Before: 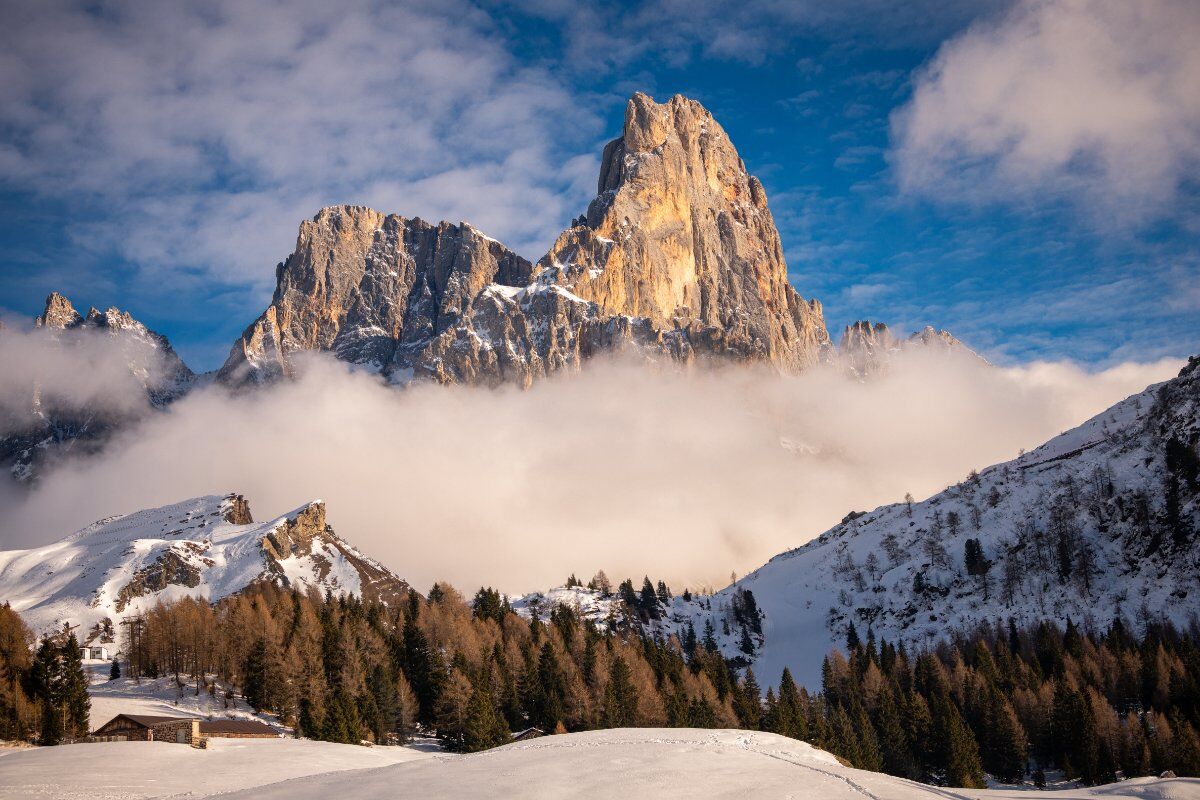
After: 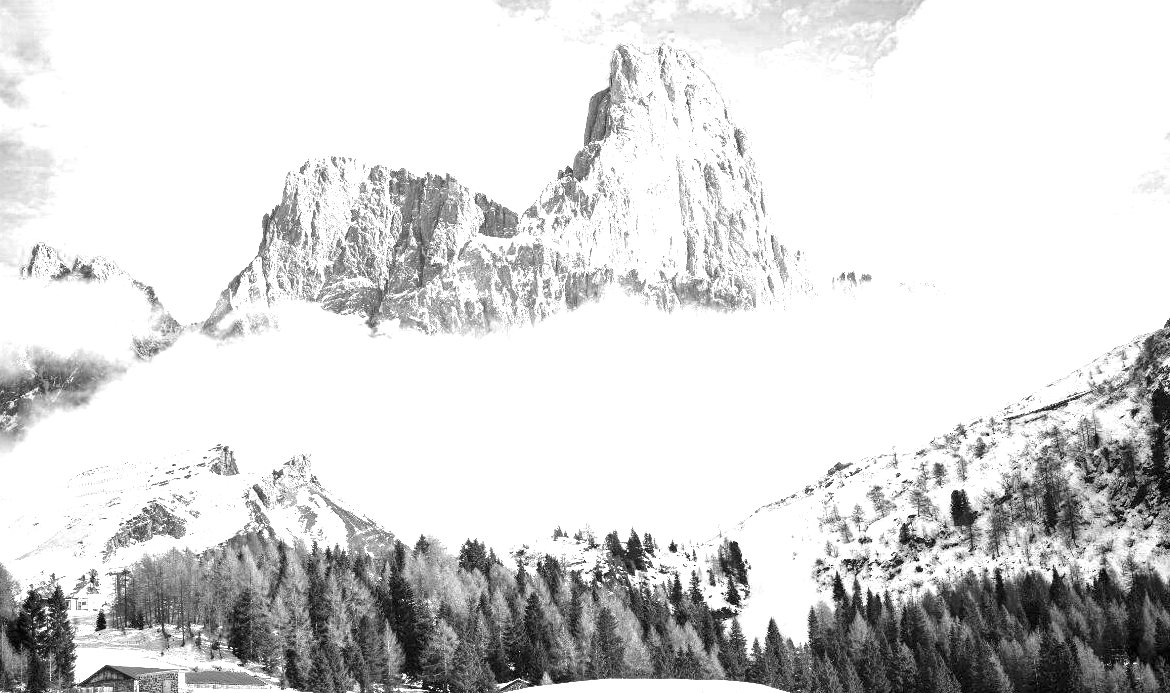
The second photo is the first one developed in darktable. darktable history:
exposure: exposure 1.994 EV, compensate highlight preservation false
crop: left 1.204%, top 6.147%, right 1.261%, bottom 7.192%
color zones: curves: ch0 [(0, 0.613) (0.01, 0.613) (0.245, 0.448) (0.498, 0.529) (0.642, 0.665) (0.879, 0.777) (0.99, 0.613)]; ch1 [(0, 0) (0.143, 0) (0.286, 0) (0.429, 0) (0.571, 0) (0.714, 0) (0.857, 0)]
